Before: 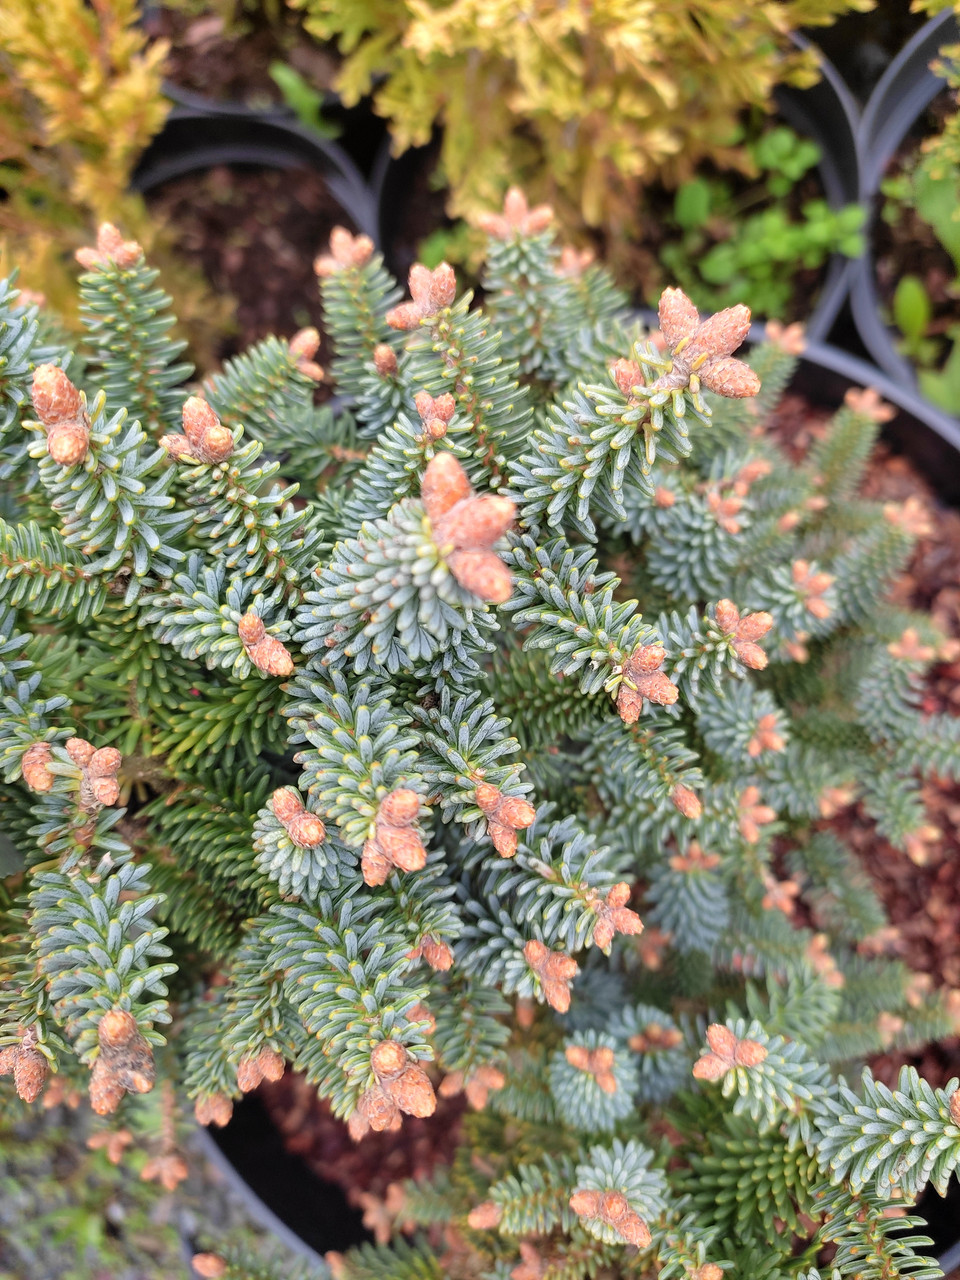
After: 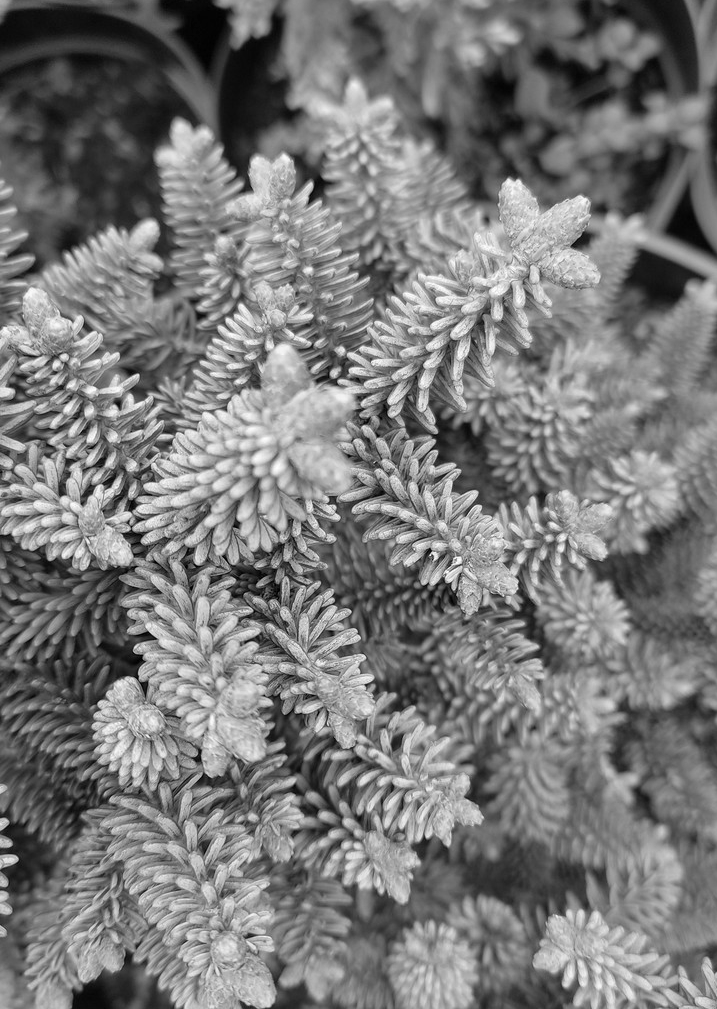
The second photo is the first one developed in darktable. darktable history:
crop: left 16.767%, top 8.593%, right 8.482%, bottom 12.503%
color calibration: output gray [0.21, 0.42, 0.37, 0], illuminant Planckian (black body), x 0.368, y 0.36, temperature 4276.16 K
shadows and highlights: shadows 24.14, highlights -77.69, soften with gaussian
